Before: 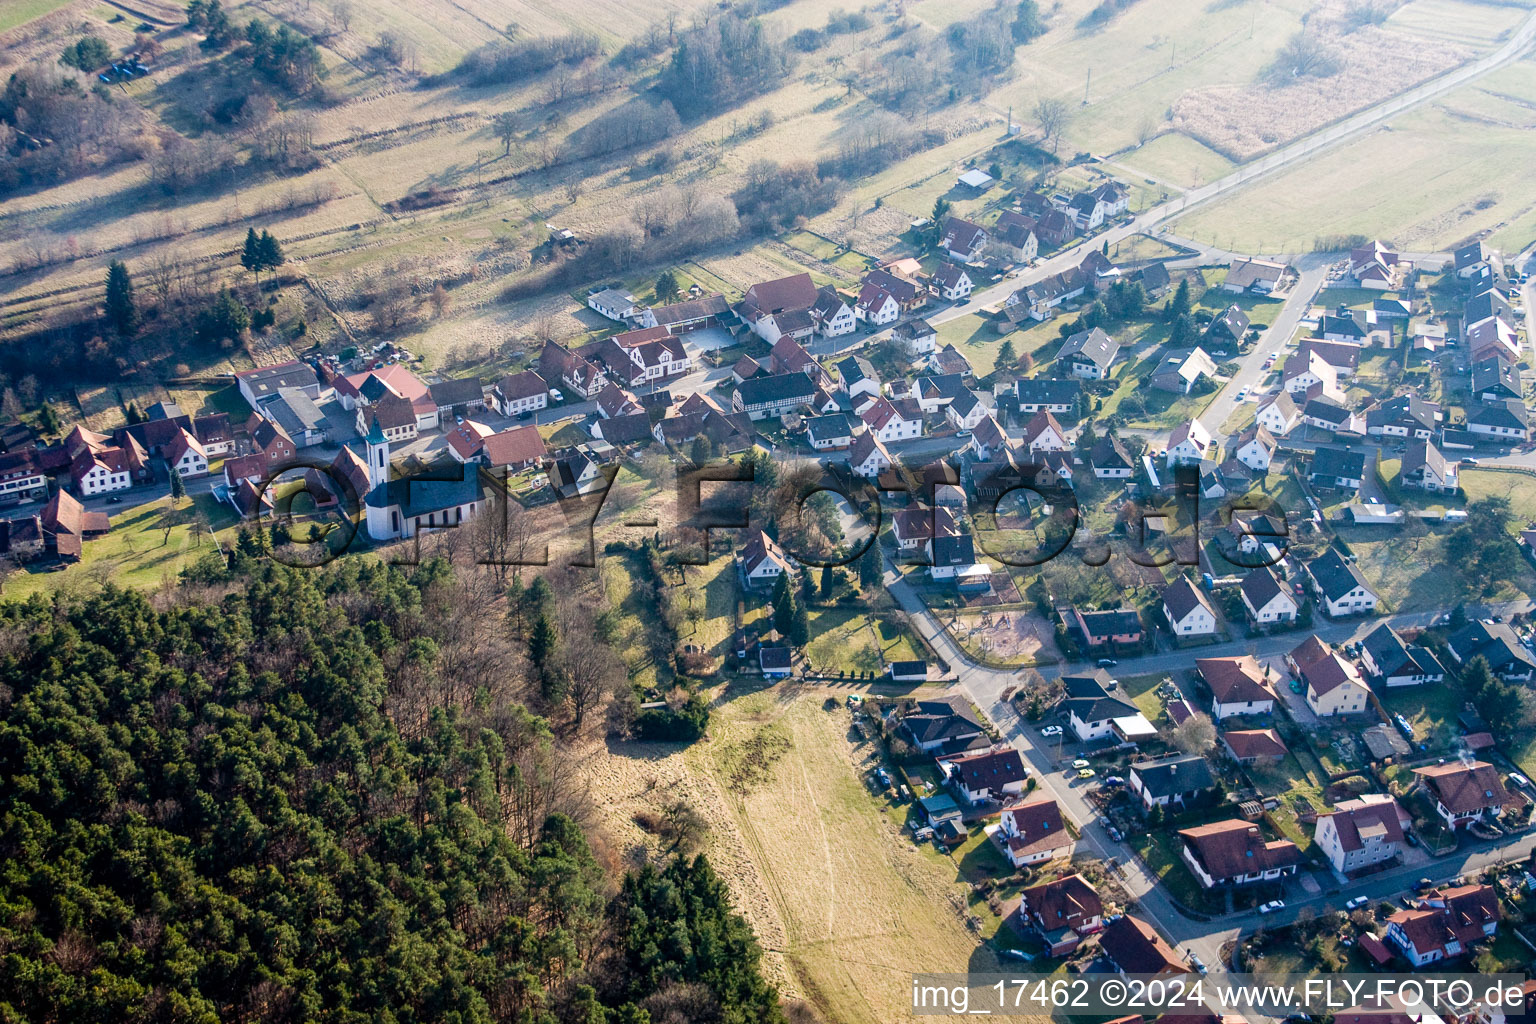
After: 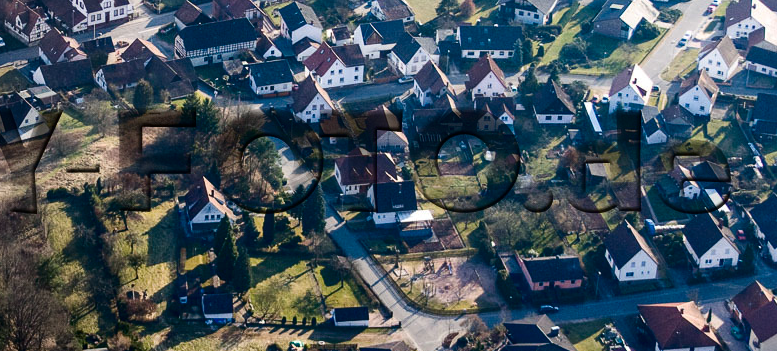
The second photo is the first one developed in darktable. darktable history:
vignetting: fall-off start 97.69%, fall-off radius 100.75%, brightness -0.575, center (0.217, -0.228), width/height ratio 1.368
crop: left 36.383%, top 34.586%, right 12.983%, bottom 31.132%
contrast brightness saturation: contrast 0.131, brightness -0.223, saturation 0.142
